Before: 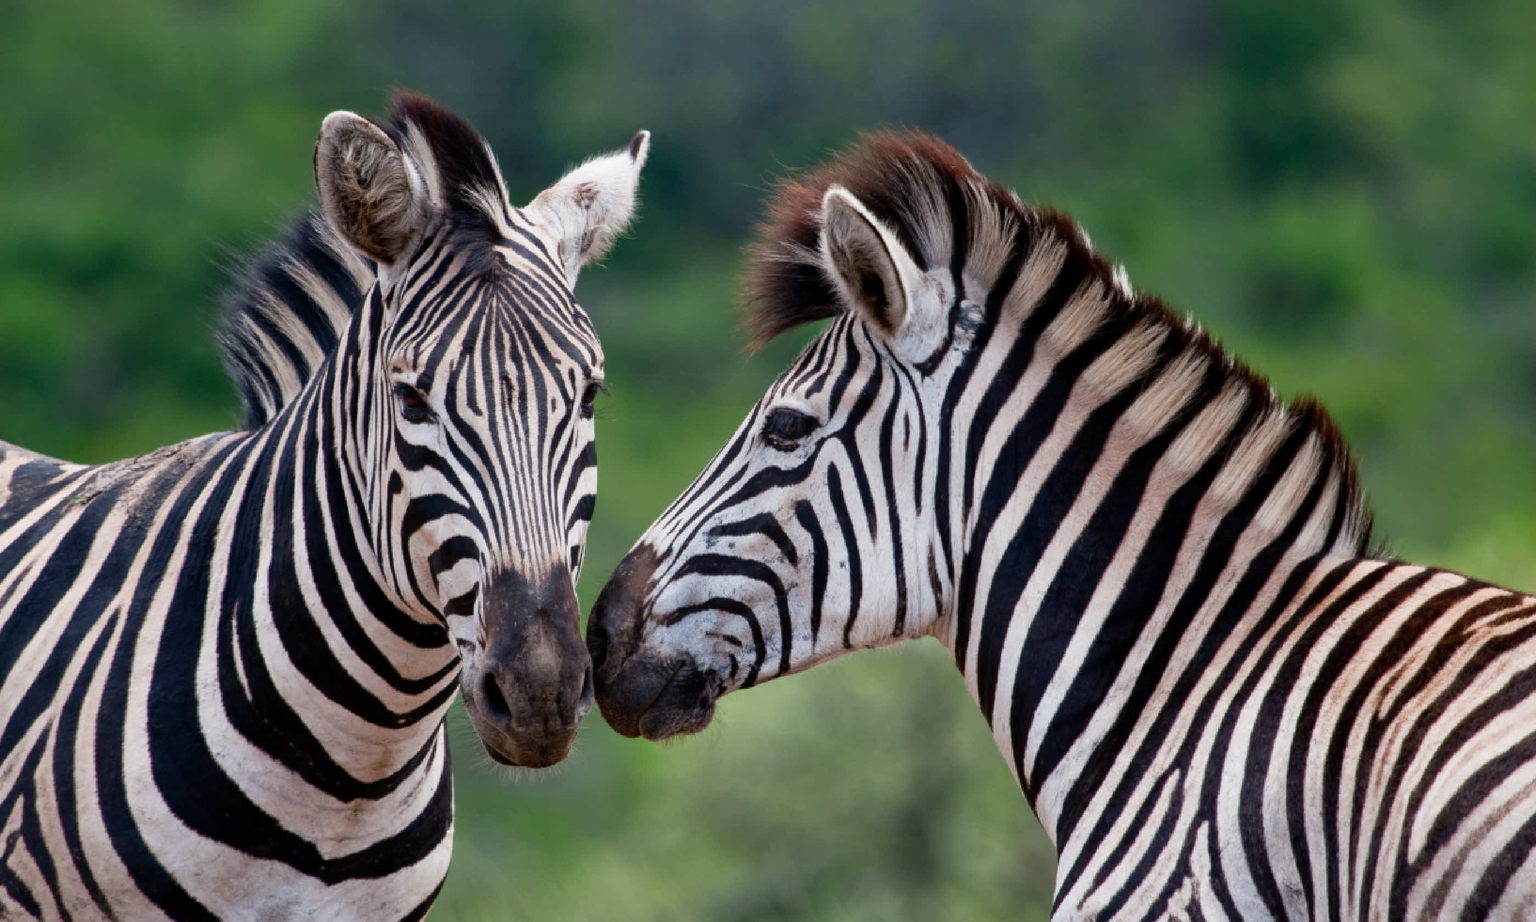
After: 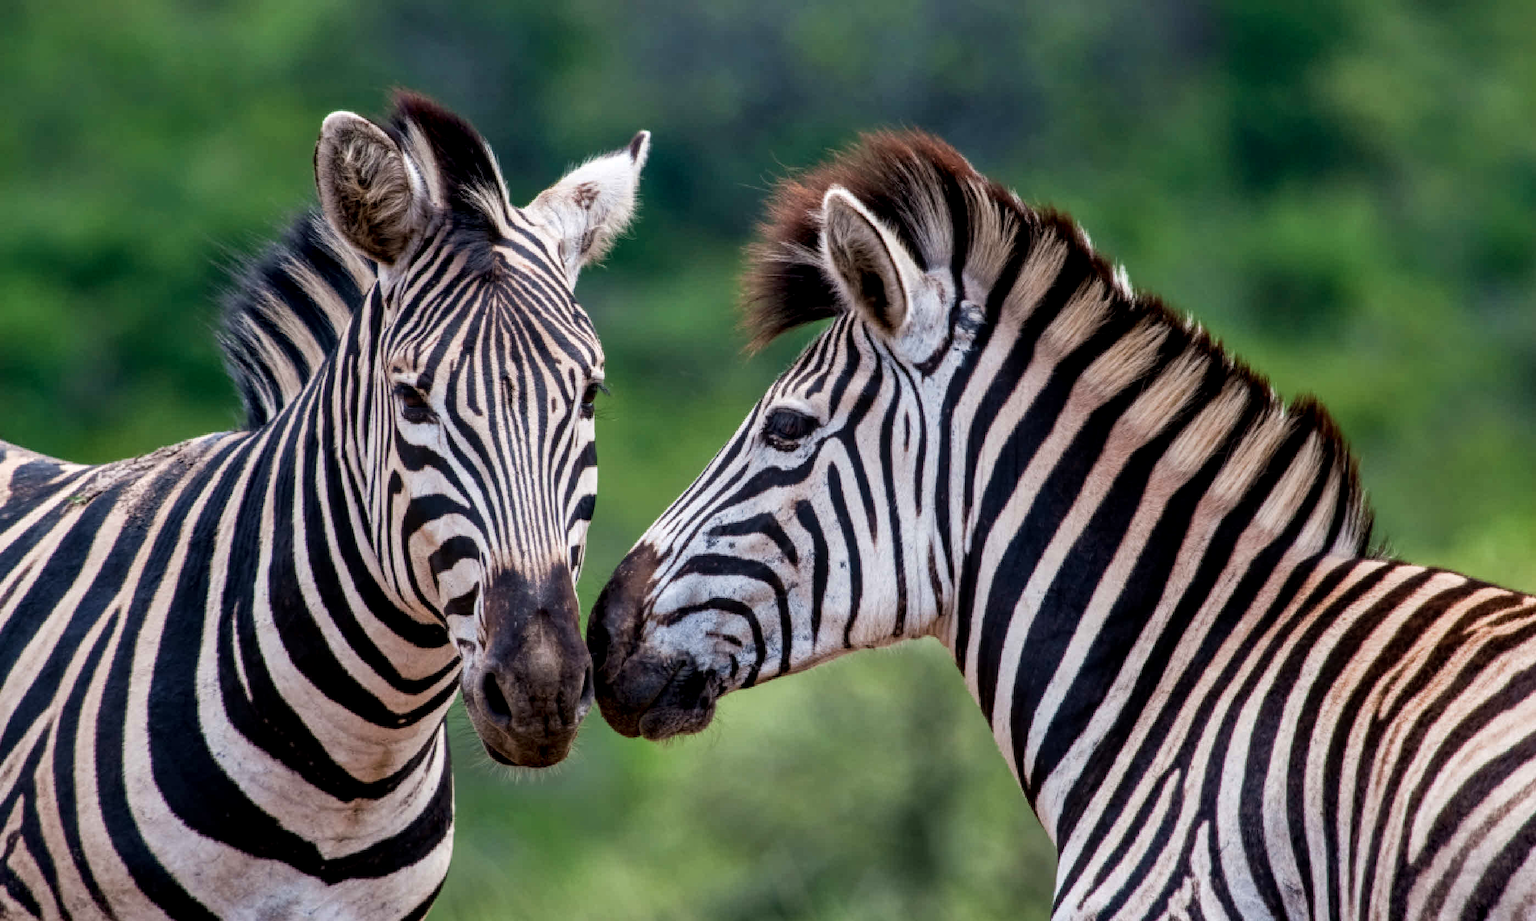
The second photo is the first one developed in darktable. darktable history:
velvia: on, module defaults
local contrast: detail 142%
